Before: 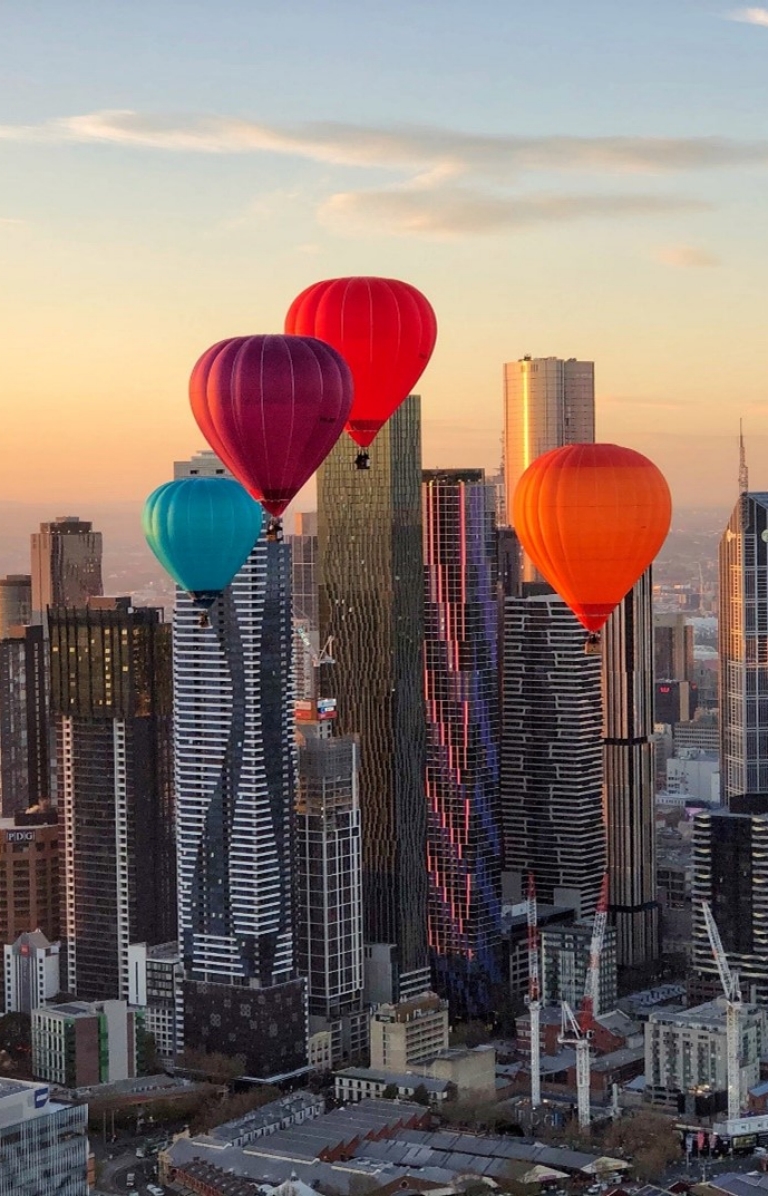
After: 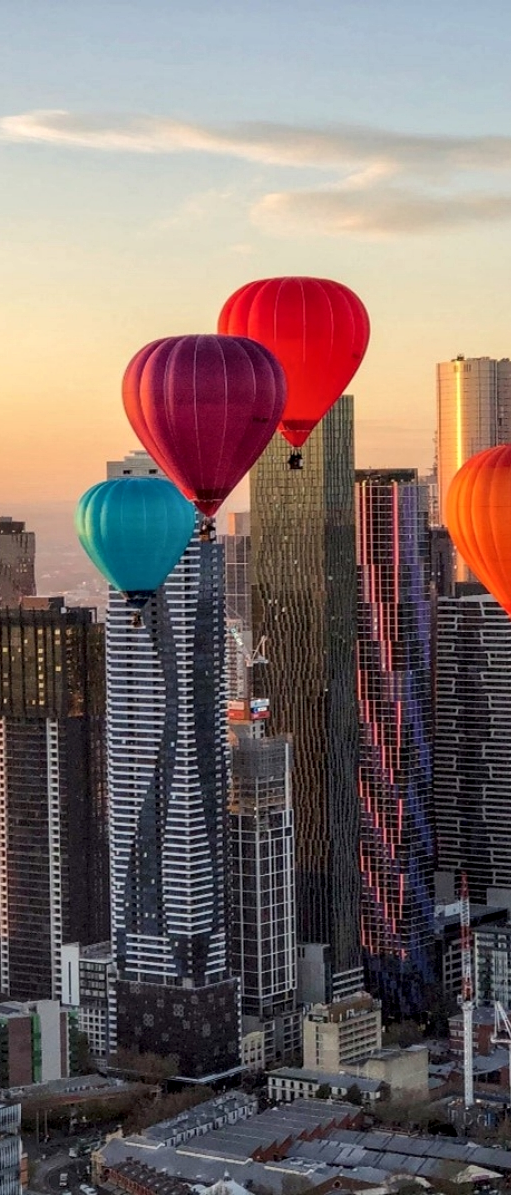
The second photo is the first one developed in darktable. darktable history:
crop and rotate: left 8.786%, right 24.548%
local contrast: detail 130%
